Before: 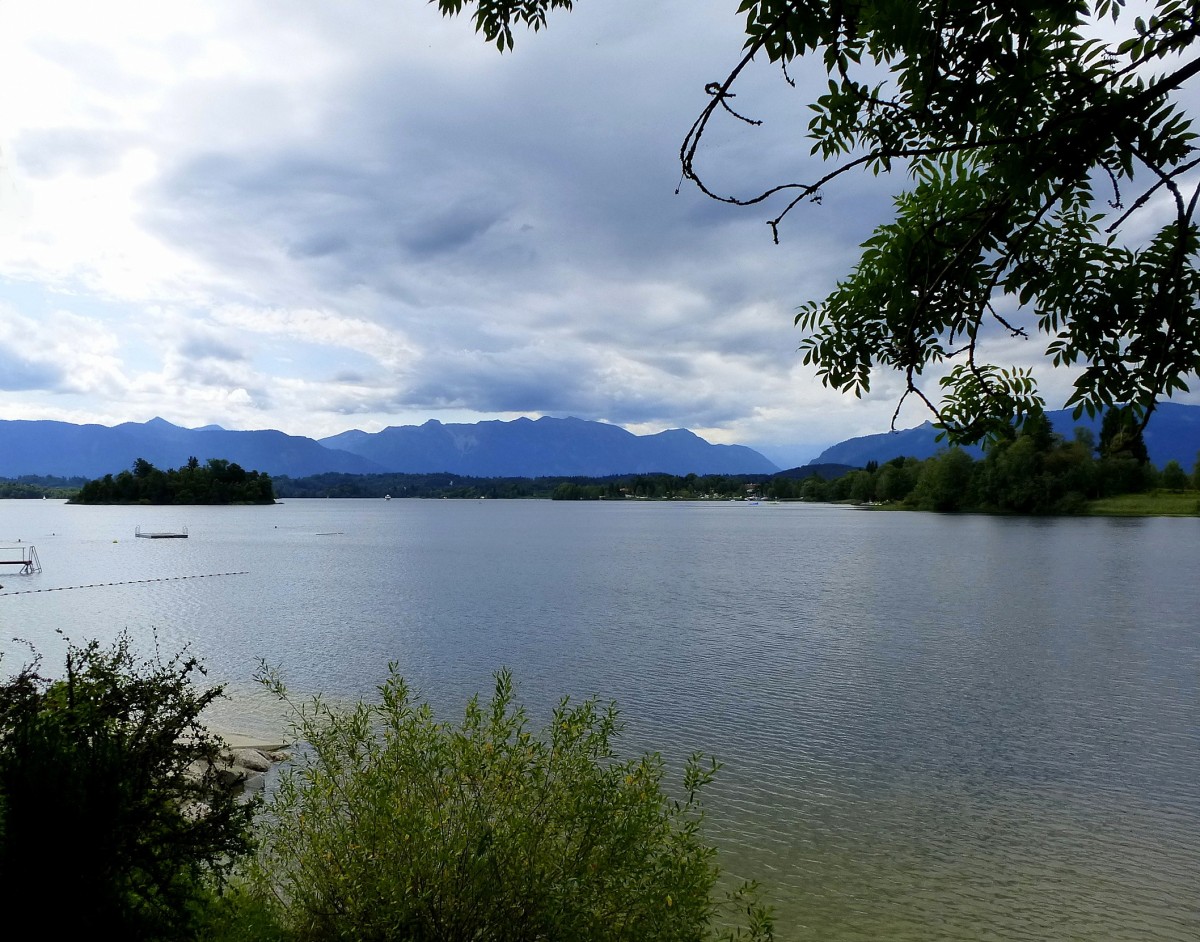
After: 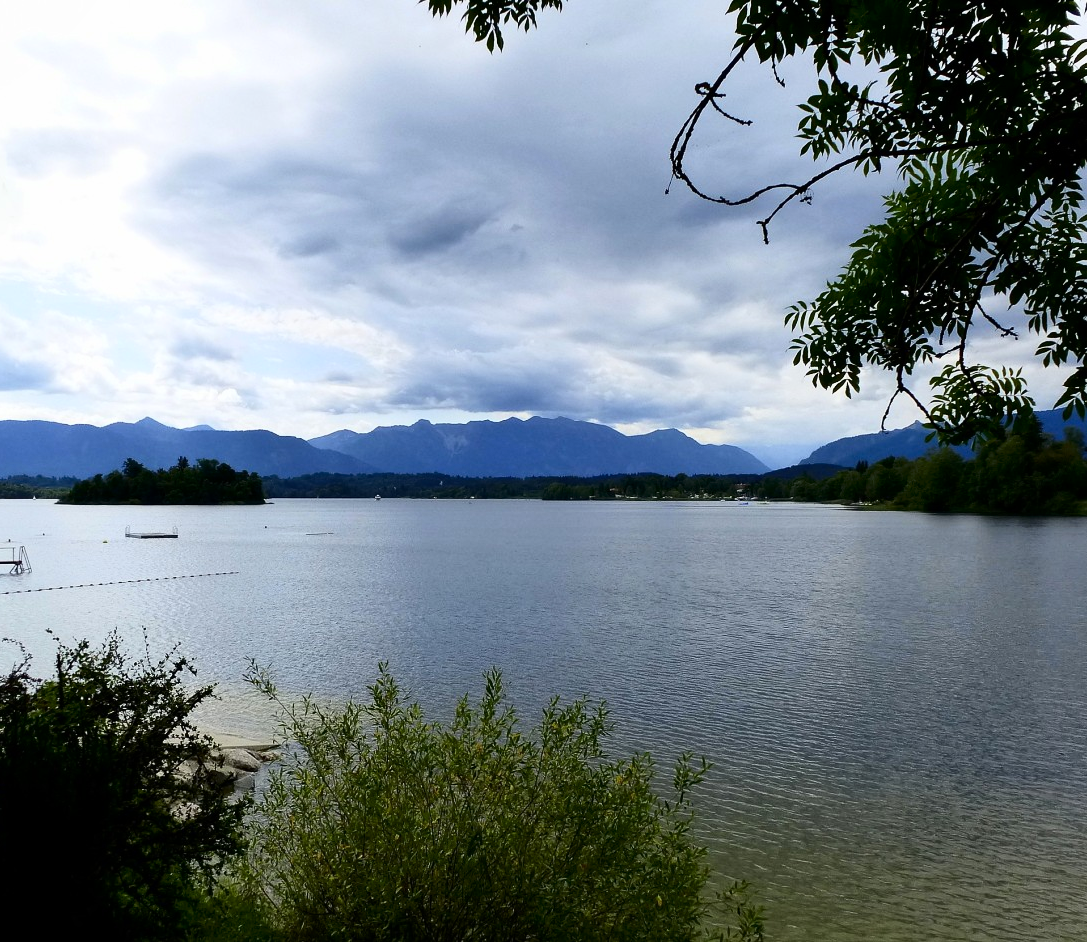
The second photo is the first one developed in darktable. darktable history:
crop and rotate: left 0.862%, right 8.528%
shadows and highlights: radius 336.05, shadows 28.4, soften with gaussian
contrast brightness saturation: contrast 0.22
